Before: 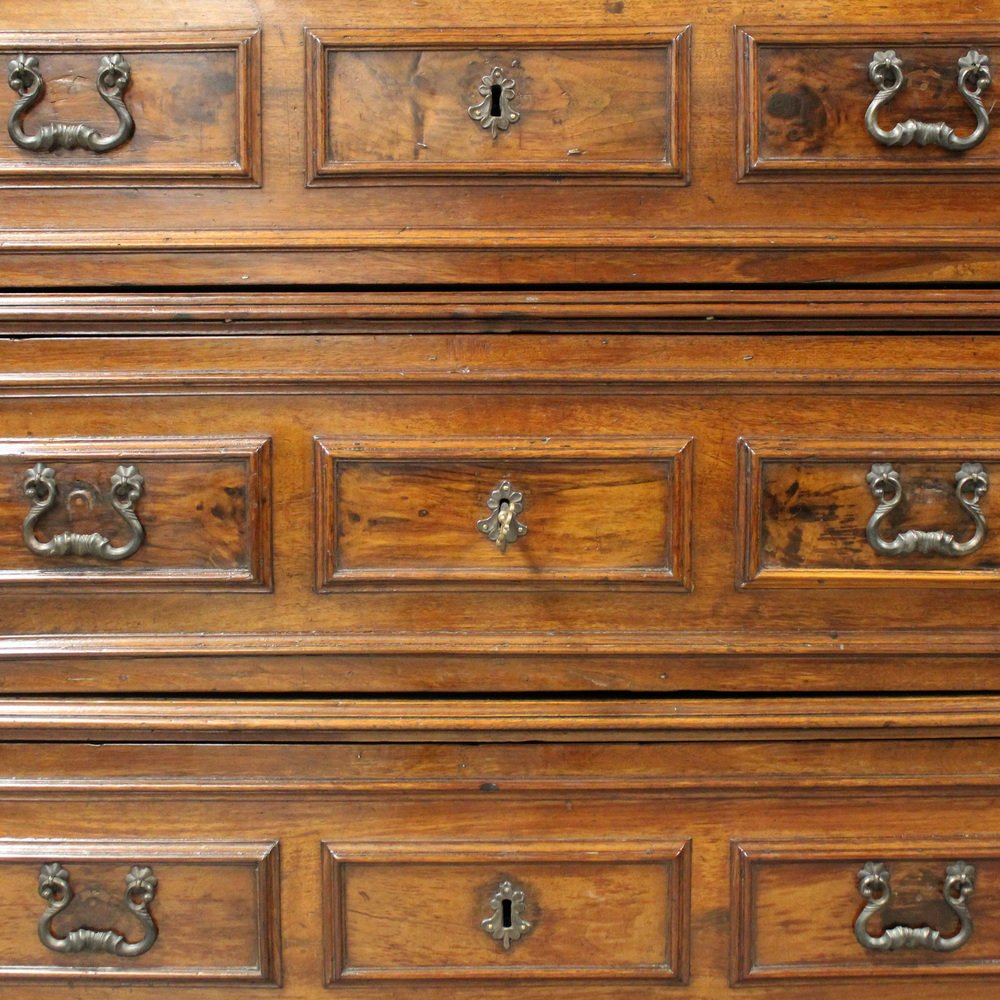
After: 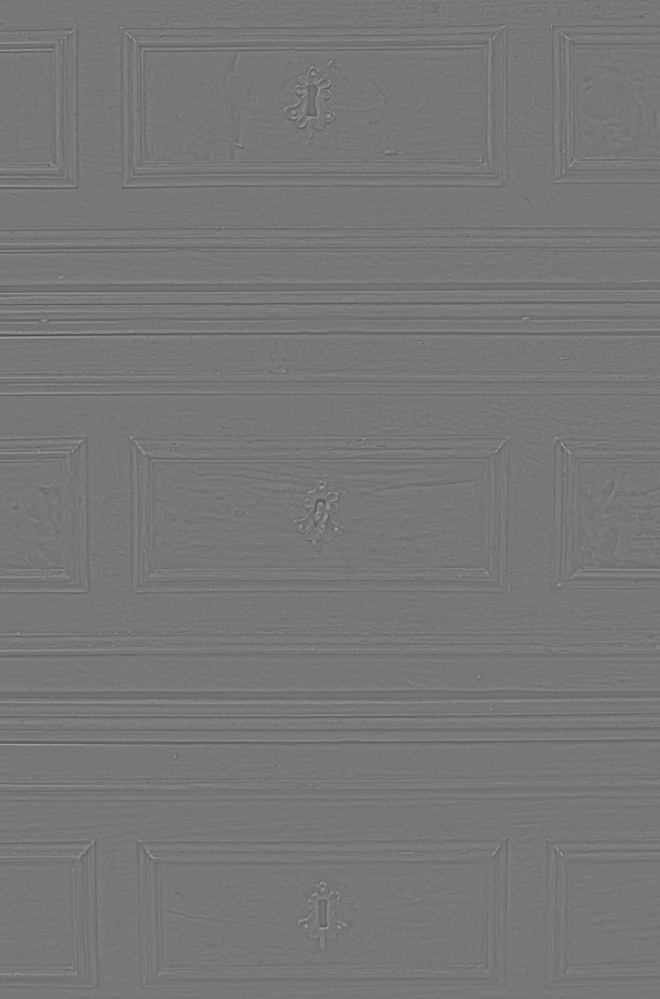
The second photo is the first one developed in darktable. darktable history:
crop and rotate: left 18.442%, right 15.508%
highpass: sharpness 5.84%, contrast boost 8.44%
white balance: red 0.871, blue 1.249
local contrast: detail 130%
